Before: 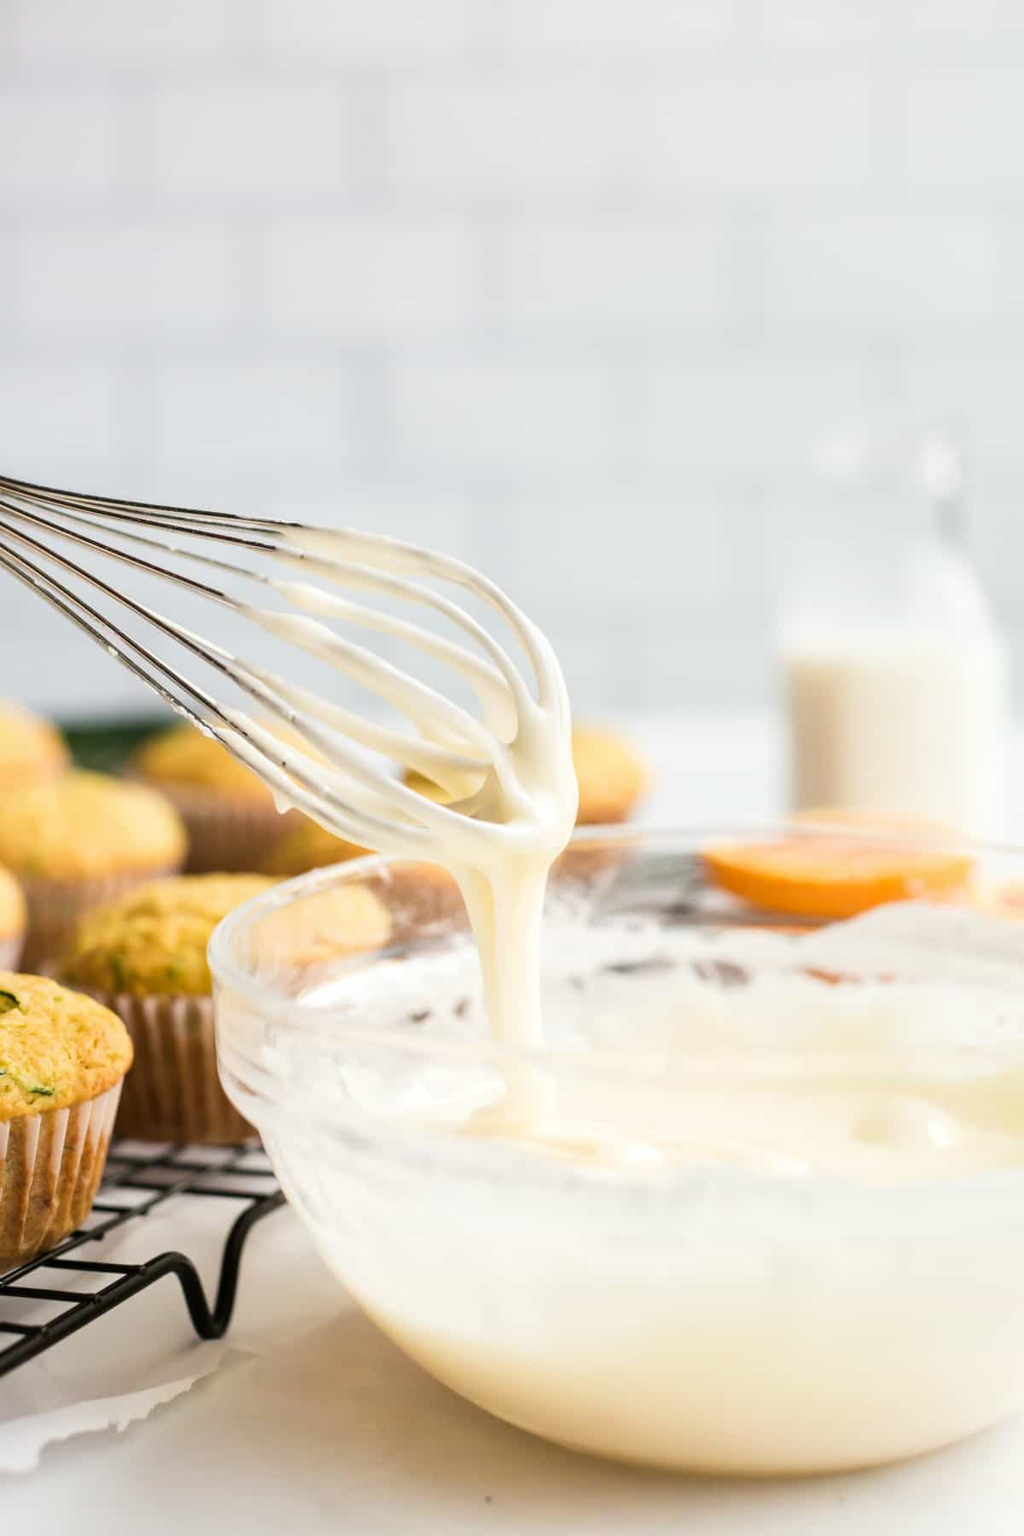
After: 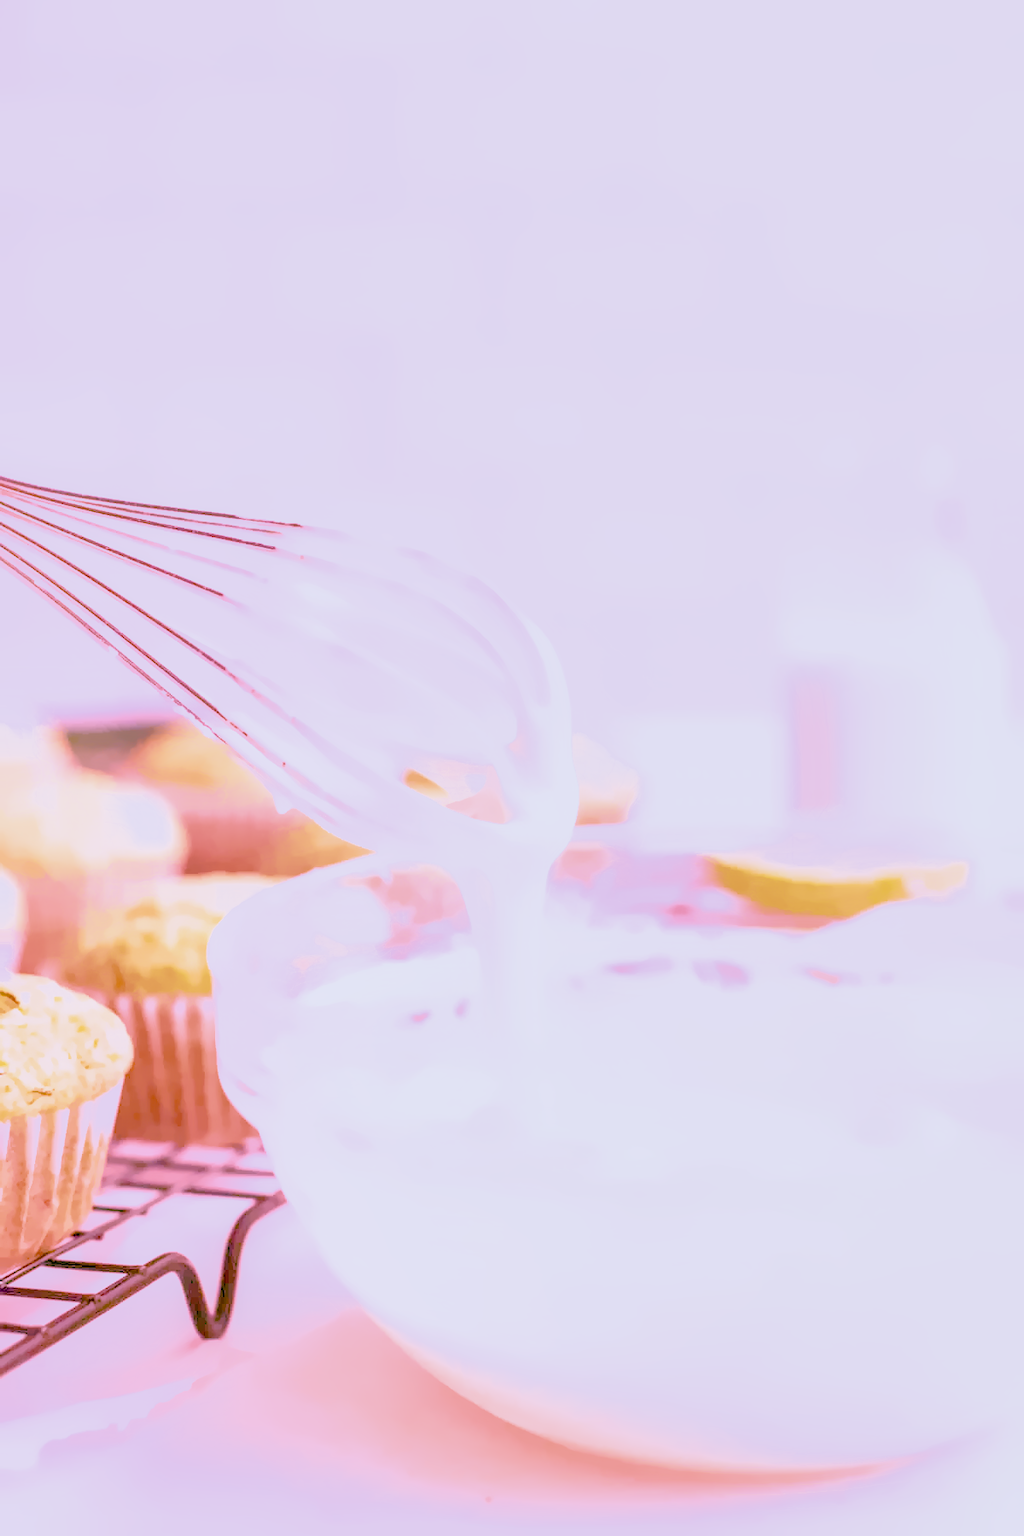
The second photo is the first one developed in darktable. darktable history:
local contrast: on, module defaults
color calibration: illuminant as shot in camera, x 0.358, y 0.373, temperature 4628.91 K
color balance rgb: perceptual saturation grading › global saturation 20%, perceptual saturation grading › highlights -25%, perceptual saturation grading › shadows 25%
denoise (profiled): preserve shadows 1.52, scattering 0.002, a [-1, 0, 0], compensate highlight preservation false
exposure: black level correction 0, exposure 1.1 EV, compensate exposure bias true, compensate highlight preservation false
haze removal: compatibility mode true, adaptive false
highlight reconstruction: on, module defaults
hot pixels: on, module defaults
lens correction: scale 1, crop 1, focal 16, aperture 5.6, distance 1000, camera "Canon EOS RP", lens "Canon RF 16mm F2.8 STM"
shadows and highlights: on, module defaults
white balance: red 2.229, blue 1.46
velvia: on, module defaults
filmic rgb: black relative exposure -7.65 EV, white relative exposure 4.56 EV, hardness 3.61, contrast 1.05
